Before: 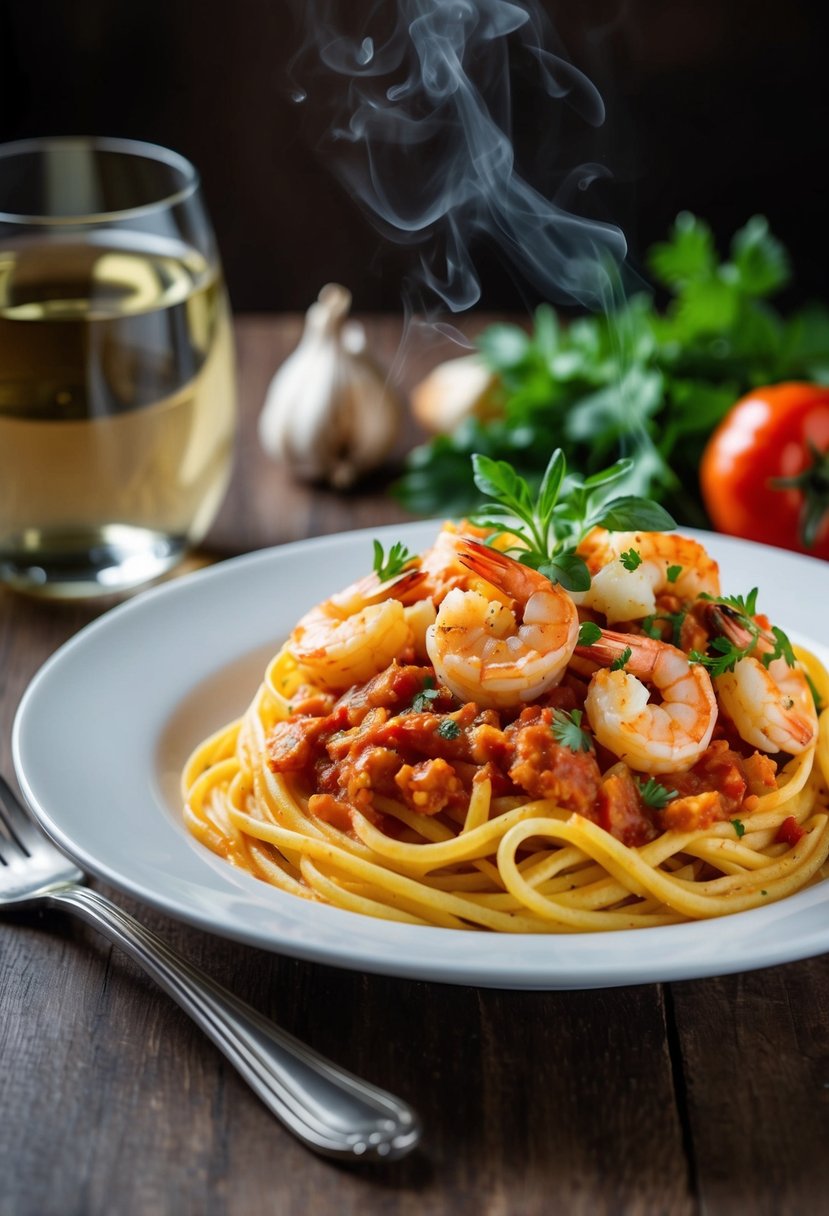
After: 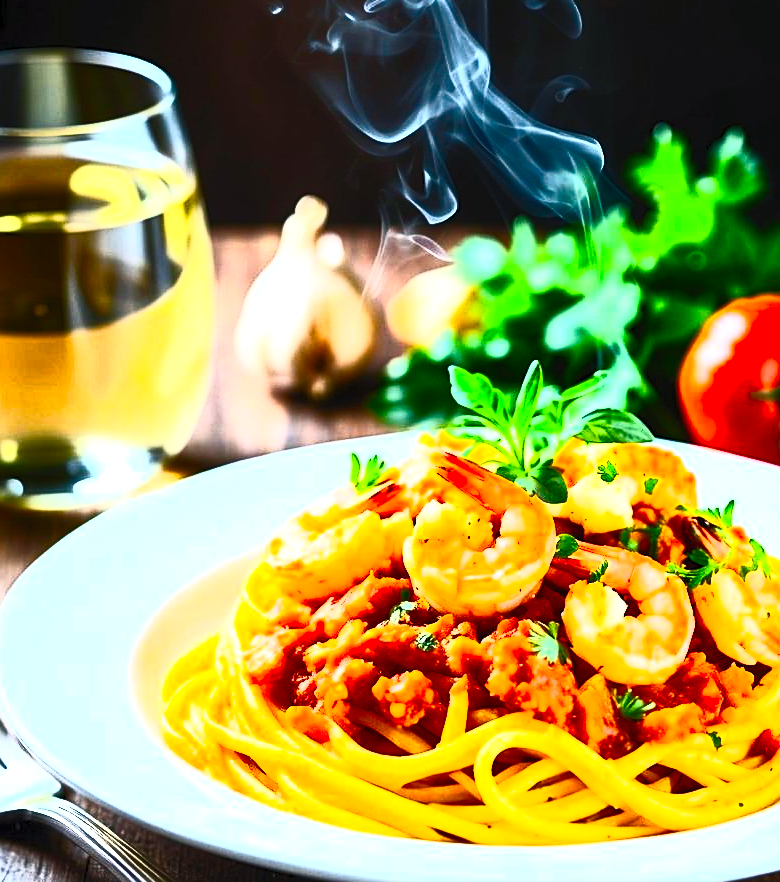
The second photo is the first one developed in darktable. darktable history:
tone equalizer: -8 EV -0.438 EV, -7 EV -0.377 EV, -6 EV -0.294 EV, -5 EV -0.207 EV, -3 EV 0.242 EV, -2 EV 0.338 EV, -1 EV 0.386 EV, +0 EV 0.392 EV
sharpen: amount 0.496
contrast brightness saturation: contrast 0.823, brightness 0.596, saturation 0.602
crop: left 2.839%, top 7.268%, right 3.05%, bottom 20.133%
color balance rgb: shadows lift › chroma 2.051%, shadows lift › hue 216.65°, perceptual saturation grading › global saturation 19.79%, perceptual saturation grading › highlights -25.81%, perceptual saturation grading › shadows 49.456%, perceptual brilliance grading › global brilliance 15.147%, perceptual brilliance grading › shadows -34.446%
exposure: exposure 0.582 EV, compensate exposure bias true, compensate highlight preservation false
